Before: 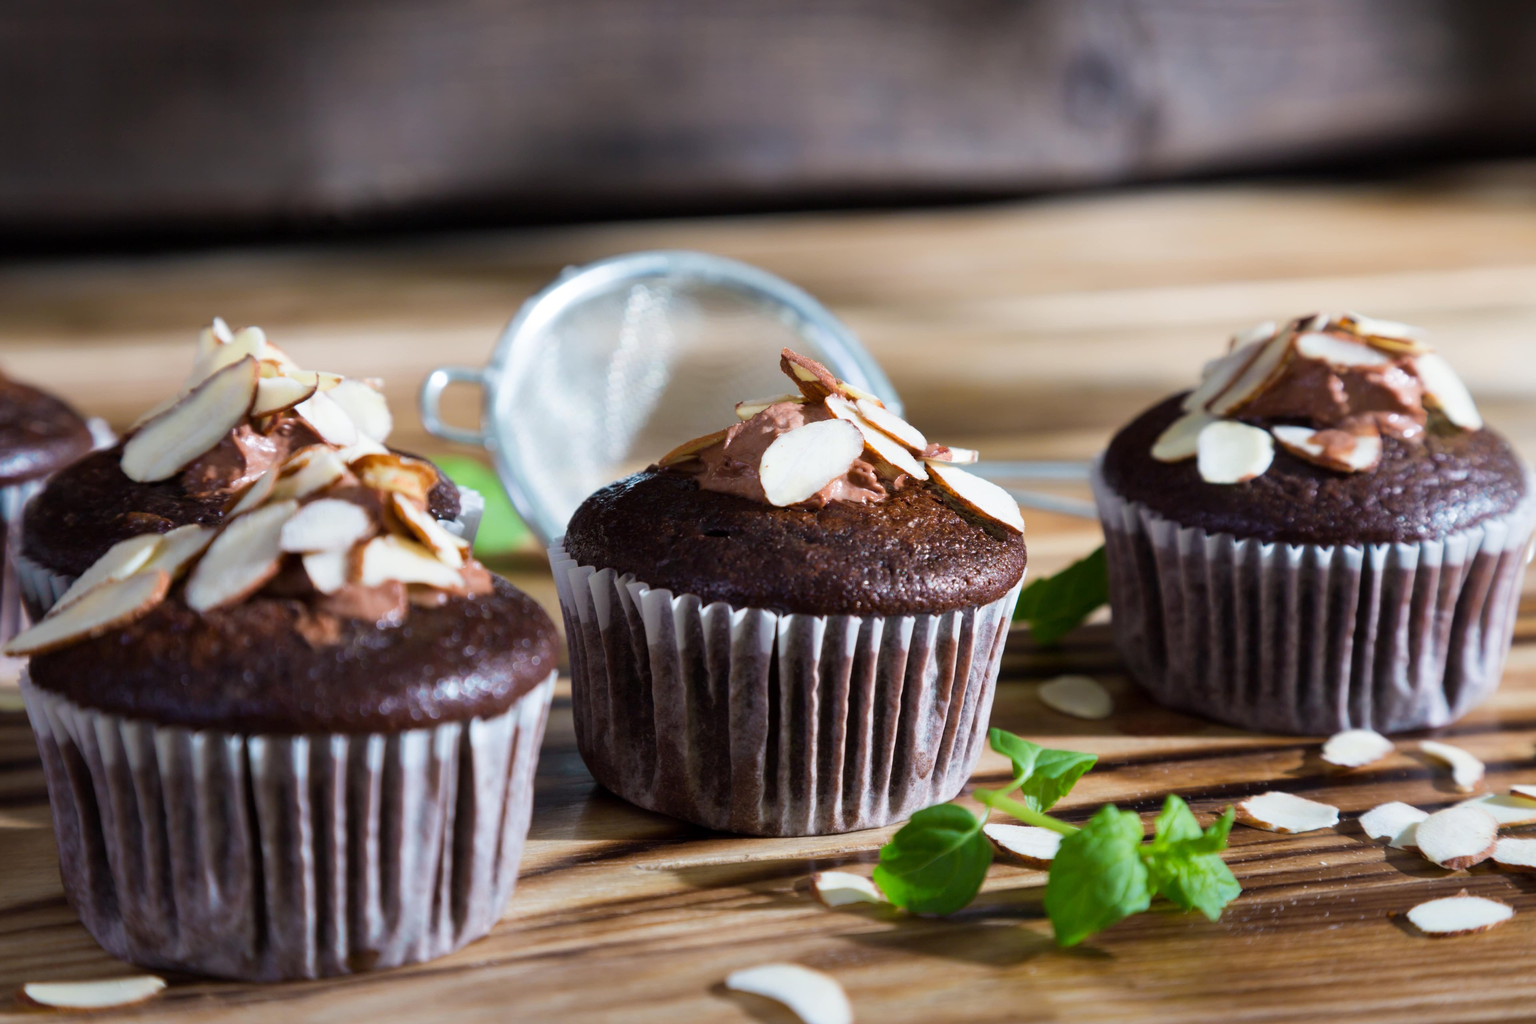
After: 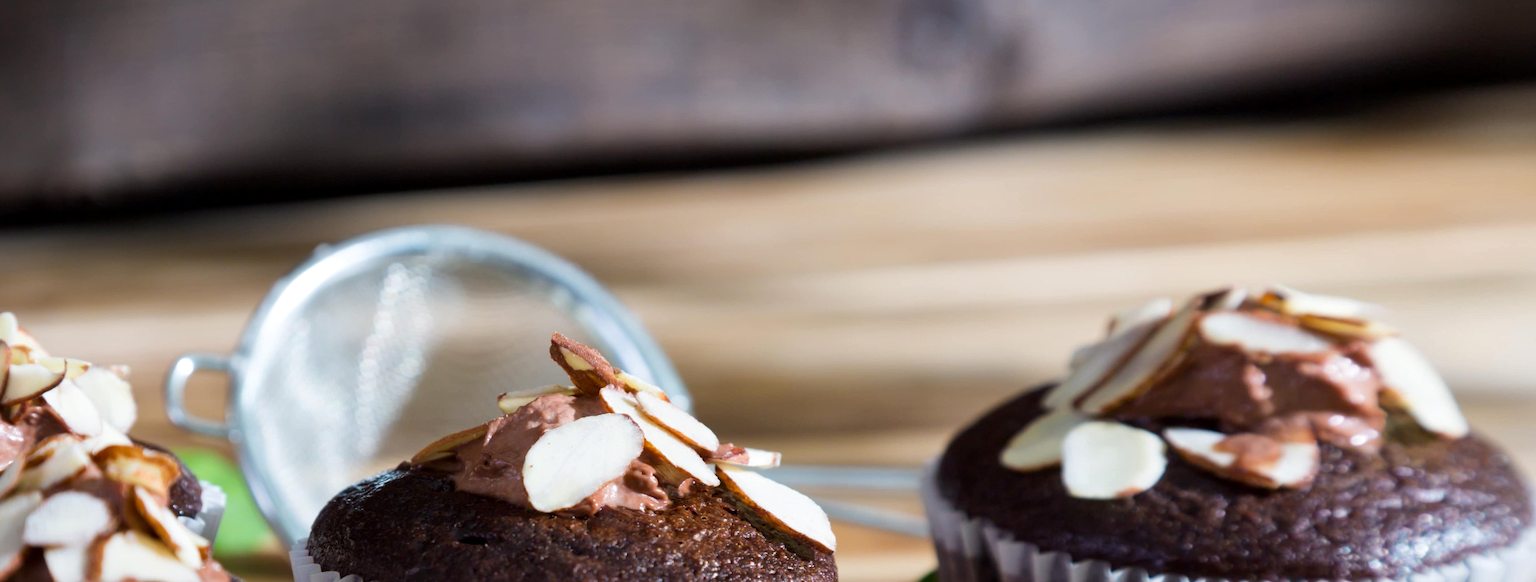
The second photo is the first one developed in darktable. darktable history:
local contrast: mode bilateral grid, contrast 20, coarseness 50, detail 120%, midtone range 0.2
rotate and perspective: rotation 1.69°, lens shift (vertical) -0.023, lens shift (horizontal) -0.291, crop left 0.025, crop right 0.988, crop top 0.092, crop bottom 0.842
crop and rotate: left 11.812%, bottom 42.776%
